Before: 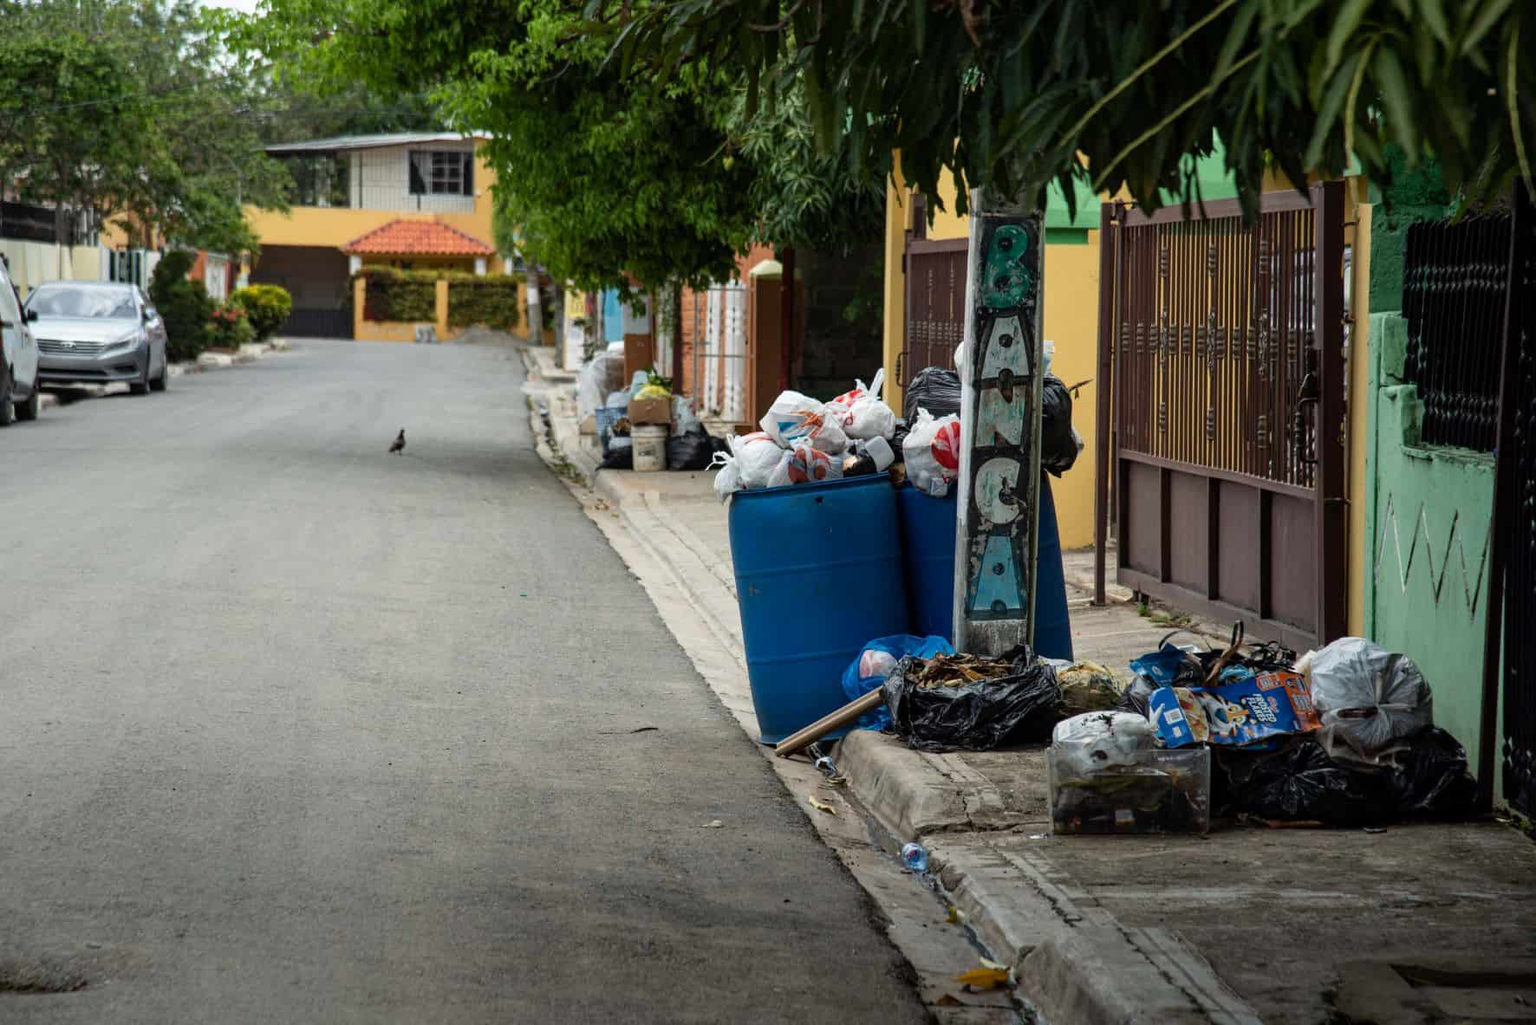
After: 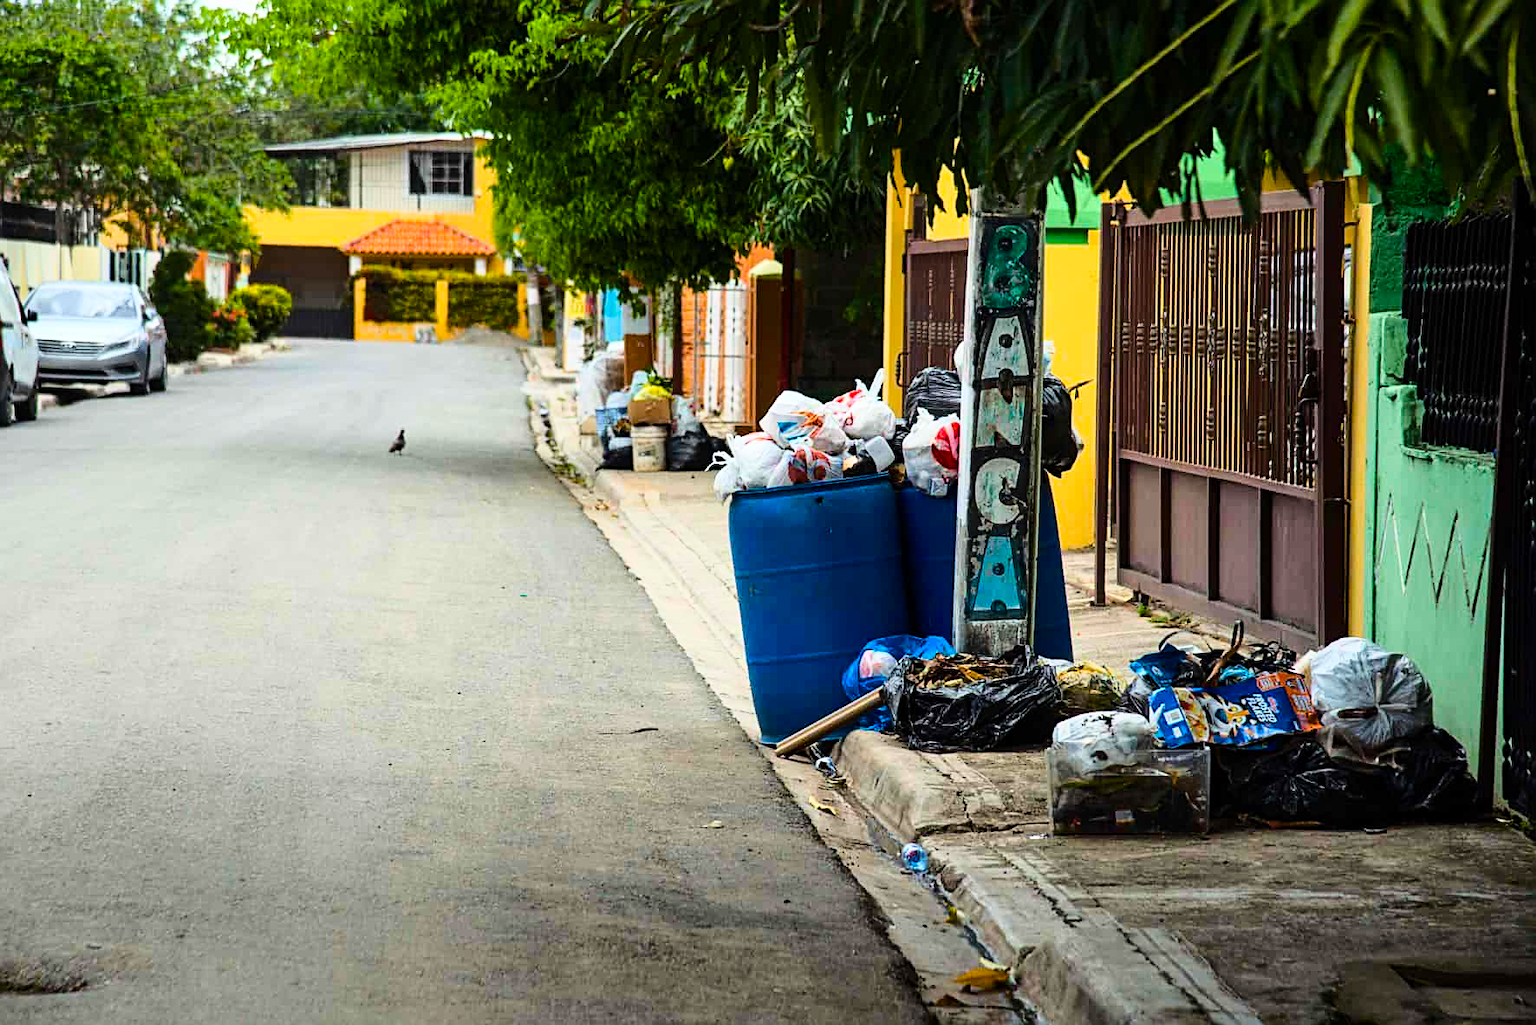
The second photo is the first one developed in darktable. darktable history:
base curve: curves: ch0 [(0, 0) (0.028, 0.03) (0.121, 0.232) (0.46, 0.748) (0.859, 0.968) (1, 1)]
color balance rgb: shadows lift › luminance -9.441%, linear chroma grading › shadows 19.538%, linear chroma grading › highlights 3.004%, linear chroma grading › mid-tones 9.845%, perceptual saturation grading › global saturation 31.222%, global vibrance 14.74%
sharpen: on, module defaults
exposure: exposure -0.01 EV, compensate highlight preservation false
